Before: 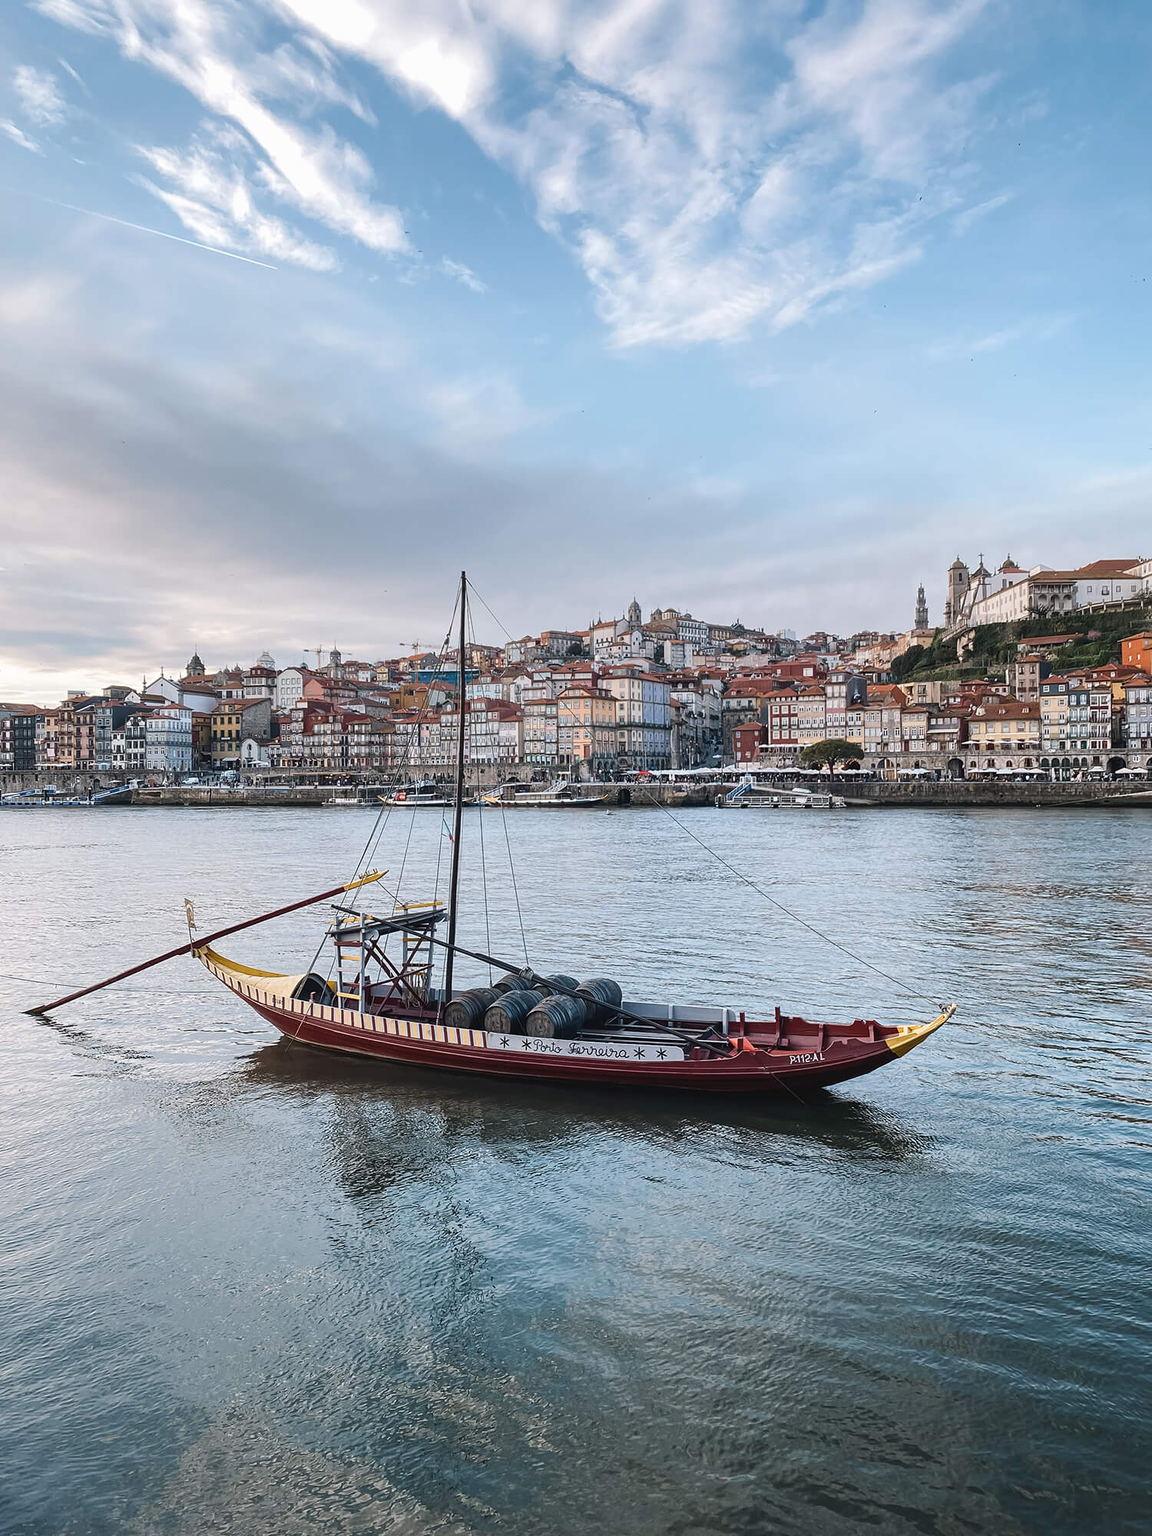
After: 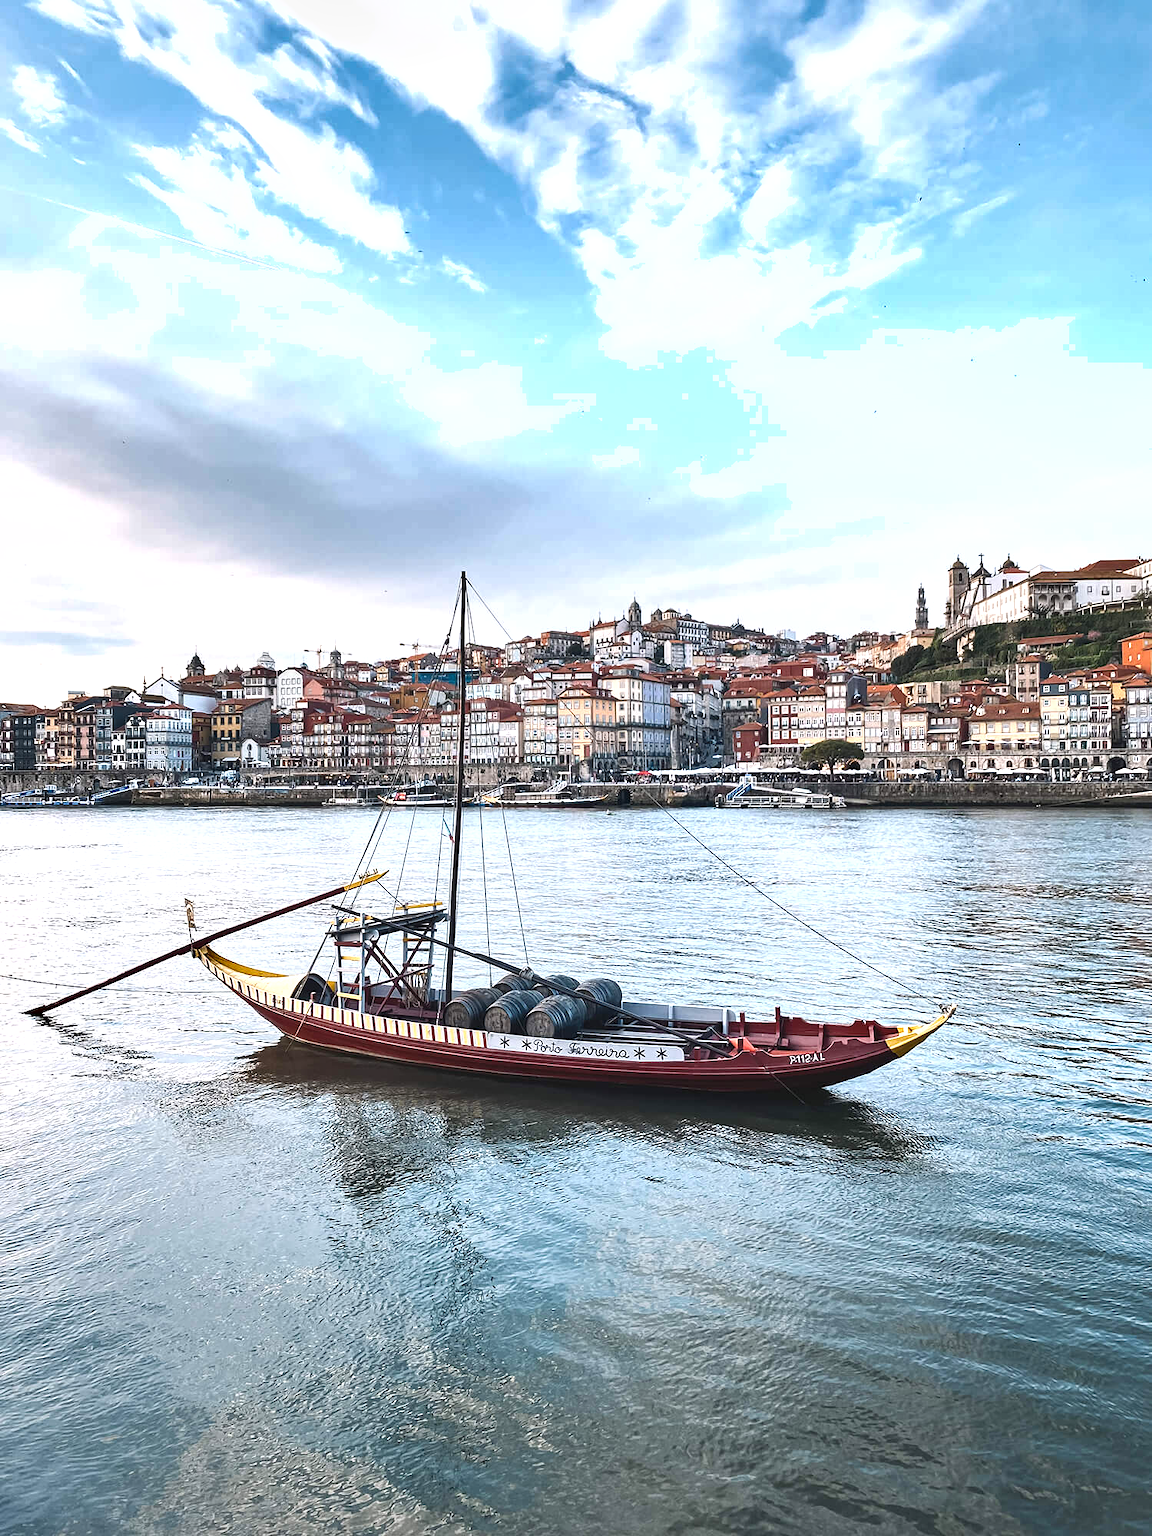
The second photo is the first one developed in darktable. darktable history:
shadows and highlights: white point adjustment 1, soften with gaussian
exposure: exposure 0.77 EV, compensate highlight preservation false
